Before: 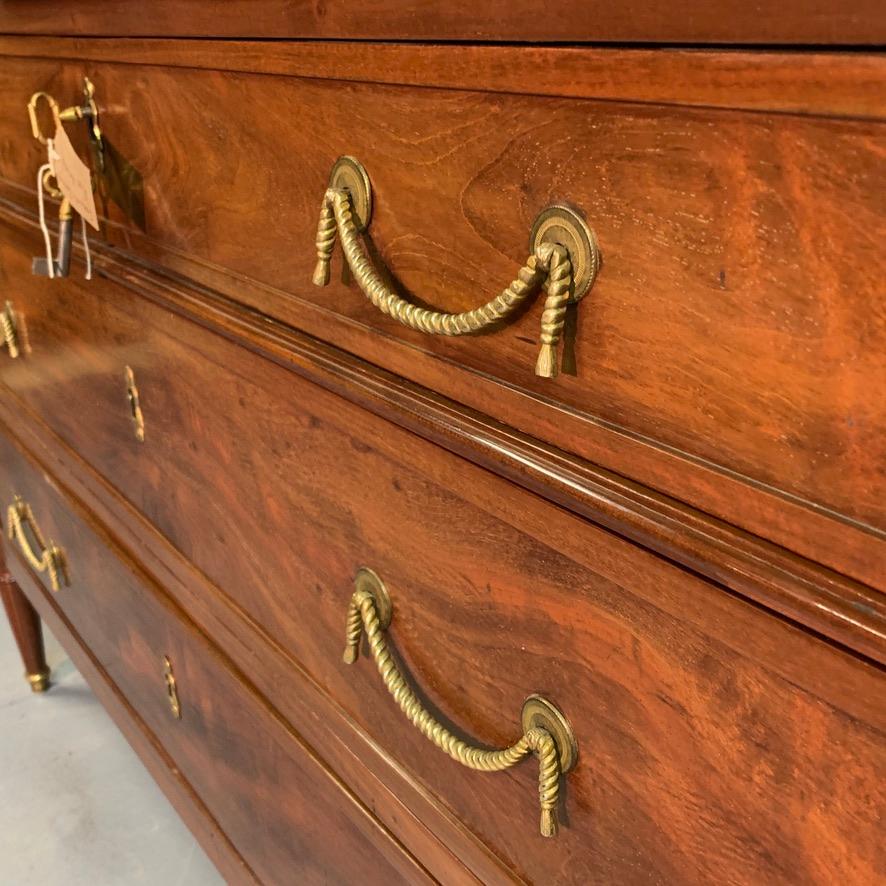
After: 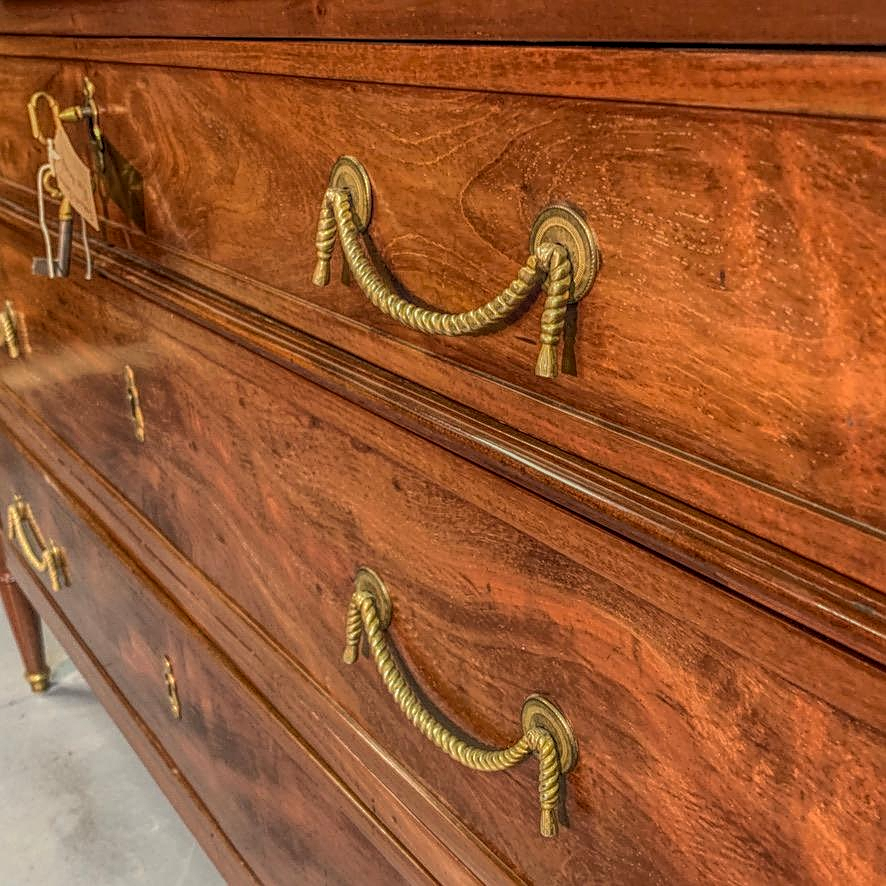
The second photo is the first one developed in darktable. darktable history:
local contrast: highlights 20%, shadows 25%, detail 199%, midtone range 0.2
sharpen: on, module defaults
